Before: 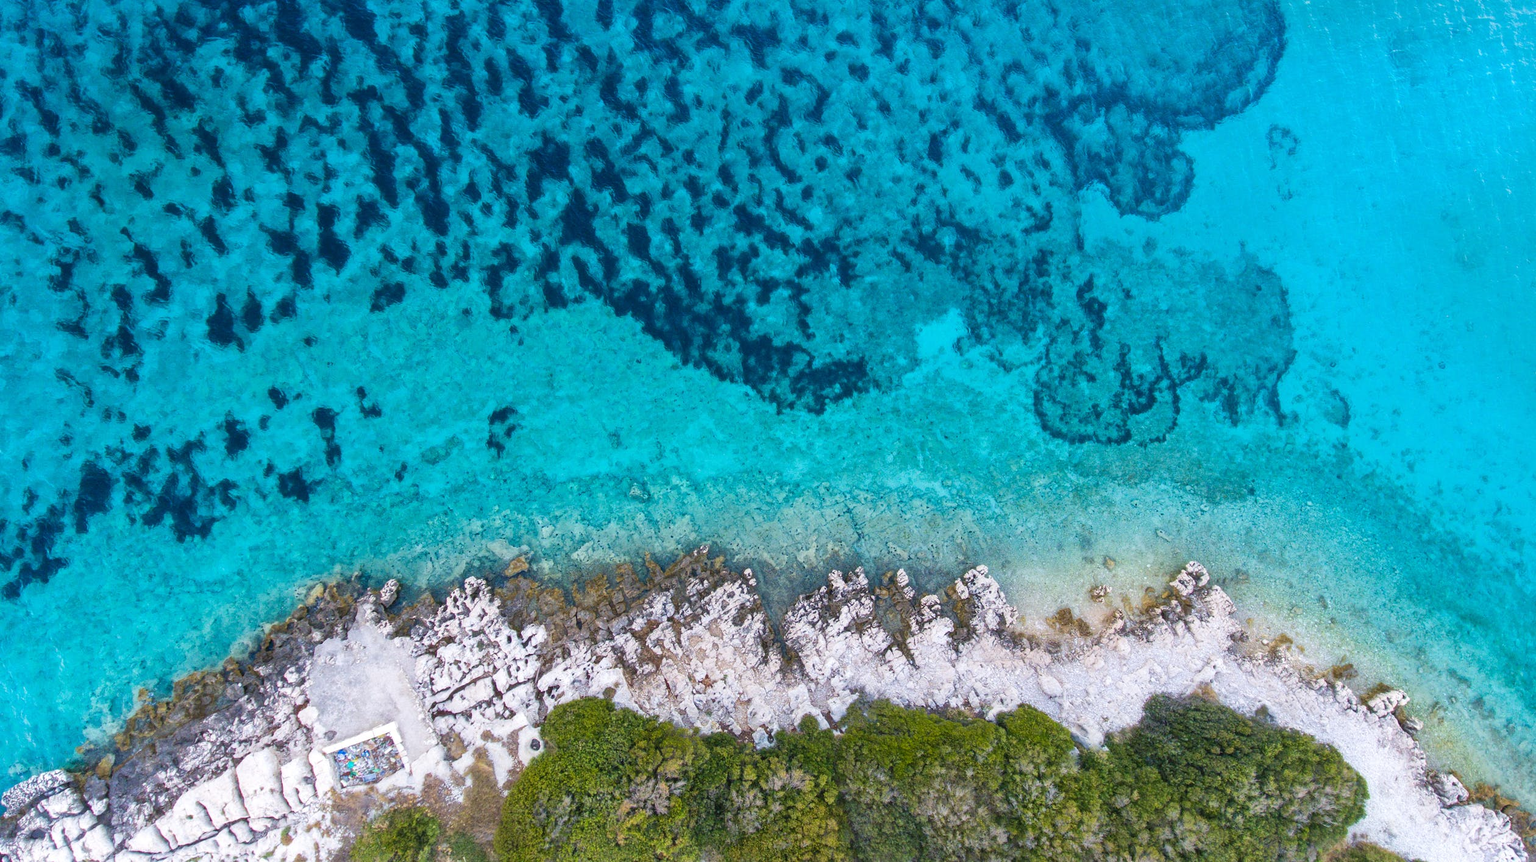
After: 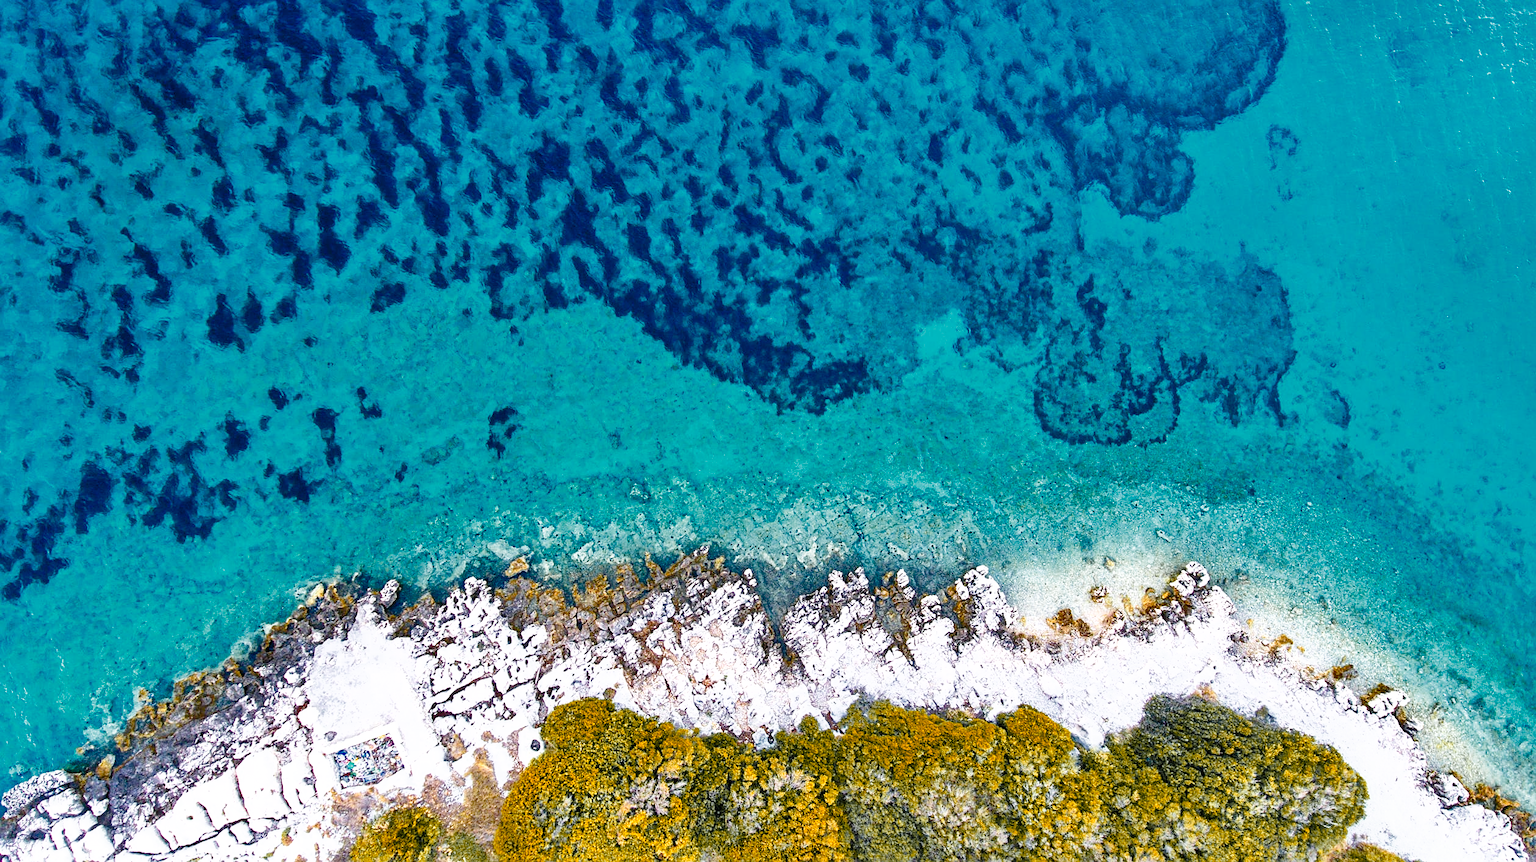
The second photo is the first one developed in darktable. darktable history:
sharpen: on, module defaults
base curve: curves: ch0 [(0, 0) (0.028, 0.03) (0.121, 0.232) (0.46, 0.748) (0.859, 0.968) (1, 1)], preserve colors none
shadows and highlights: low approximation 0.01, soften with gaussian
exposure: black level correction 0.007, exposure 0.093 EV, compensate highlight preservation false
levels: levels [0.016, 0.484, 0.953]
raw denoise: noise threshold 0.005, x [[0, 0.25, 0.5, 0.75, 1] ×4]
color zones: curves: ch0 [(0, 0.499) (0.143, 0.5) (0.286, 0.5) (0.429, 0.476) (0.571, 0.284) (0.714, 0.243) (0.857, 0.449) (1, 0.499)]; ch1 [(0, 0.532) (0.143, 0.645) (0.286, 0.696) (0.429, 0.211) (0.571, 0.504) (0.714, 0.493) (0.857, 0.495) (1, 0.532)]; ch2 [(0, 0.5) (0.143, 0.5) (0.286, 0.427) (0.429, 0.324) (0.571, 0.5) (0.714, 0.5) (0.857, 0.5) (1, 0.5)]
